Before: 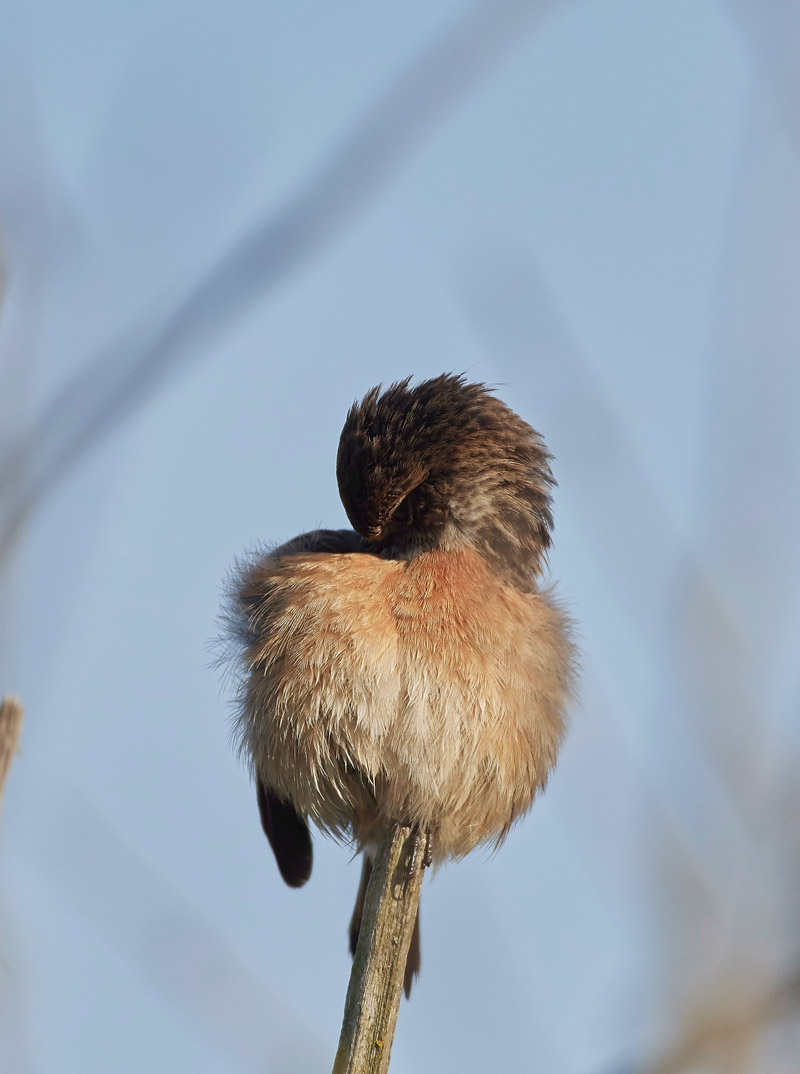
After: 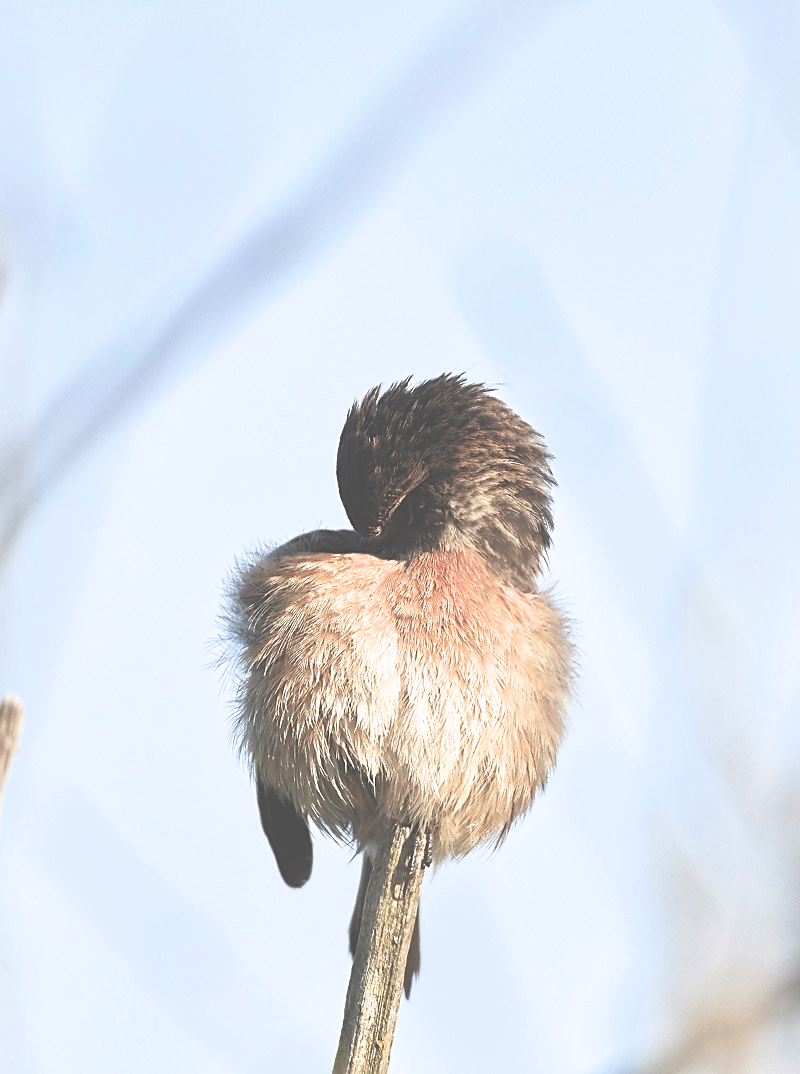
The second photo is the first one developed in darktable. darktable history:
sharpen: on, module defaults
filmic rgb: white relative exposure 2.2 EV, hardness 6.97
exposure: black level correction -0.071, exposure 0.5 EV, compensate highlight preservation false
